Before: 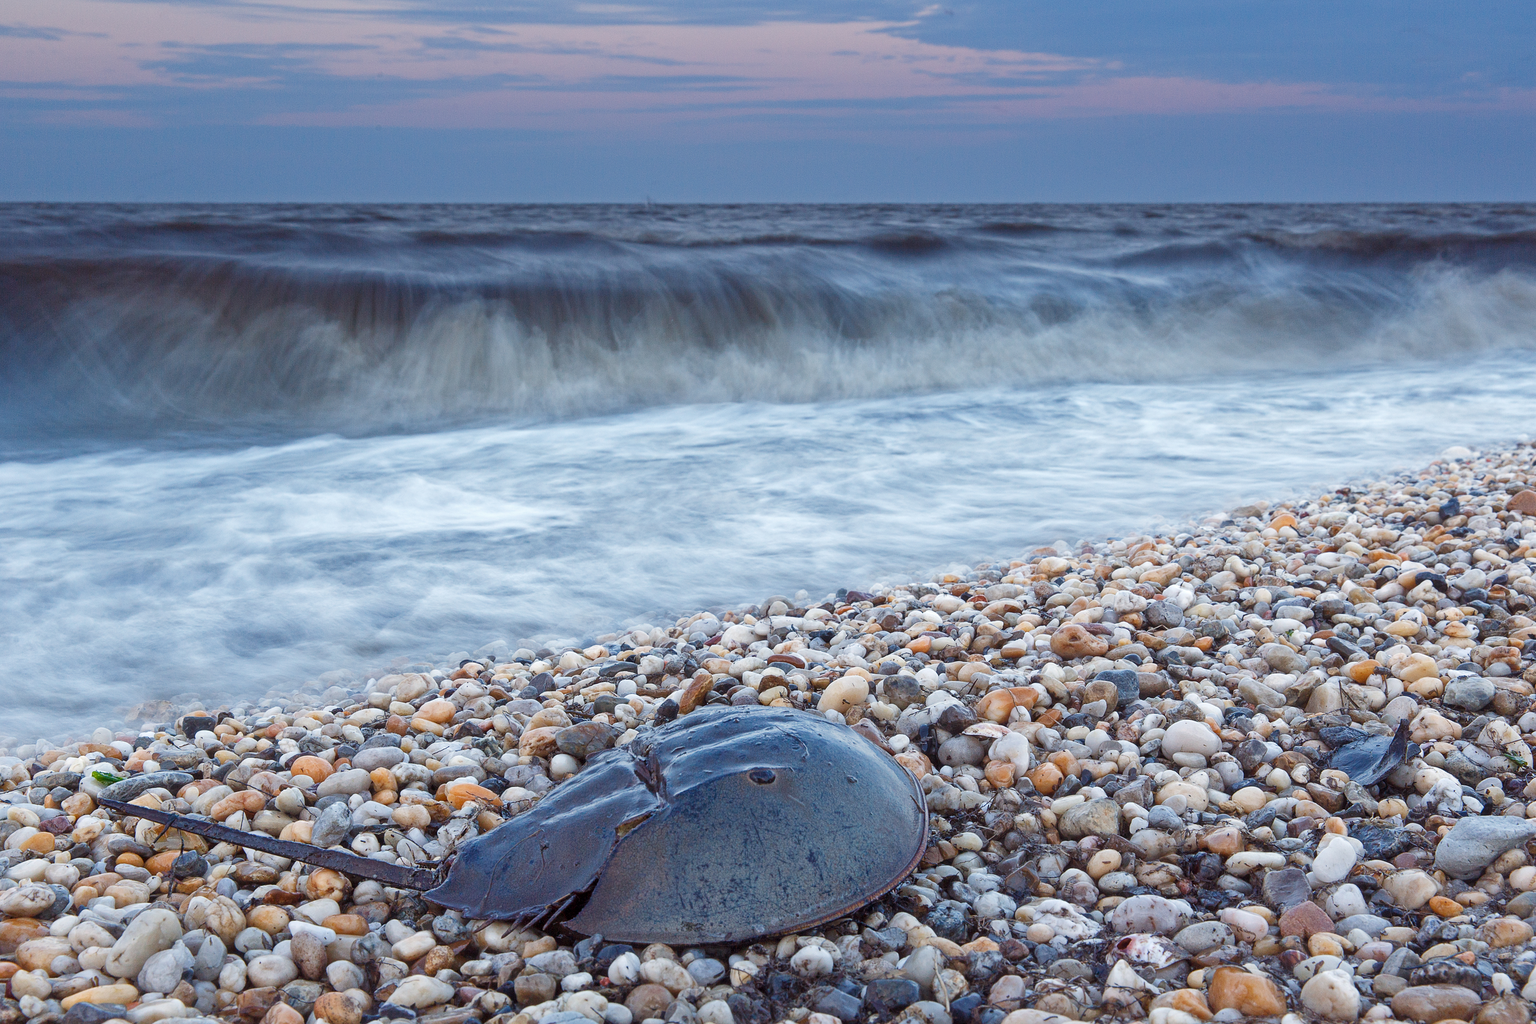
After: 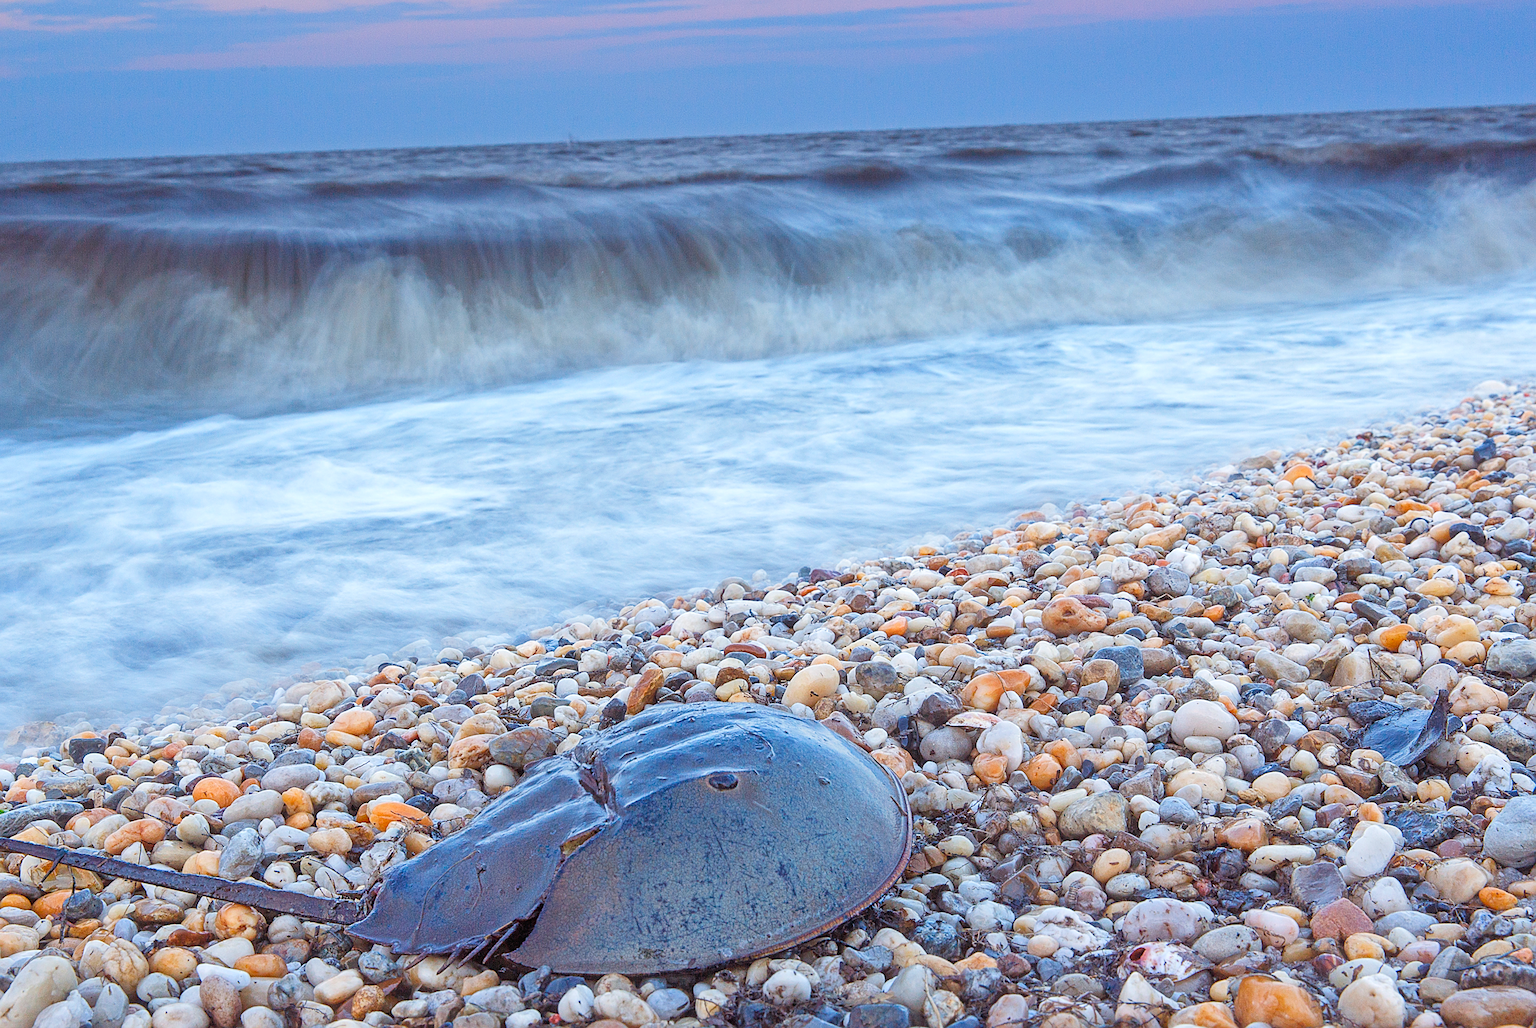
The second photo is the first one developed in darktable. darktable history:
contrast brightness saturation: contrast 0.067, brightness 0.173, saturation 0.418
local contrast: detail 109%
crop and rotate: angle 2.17°, left 6.144%, top 5.708%
sharpen: on, module defaults
